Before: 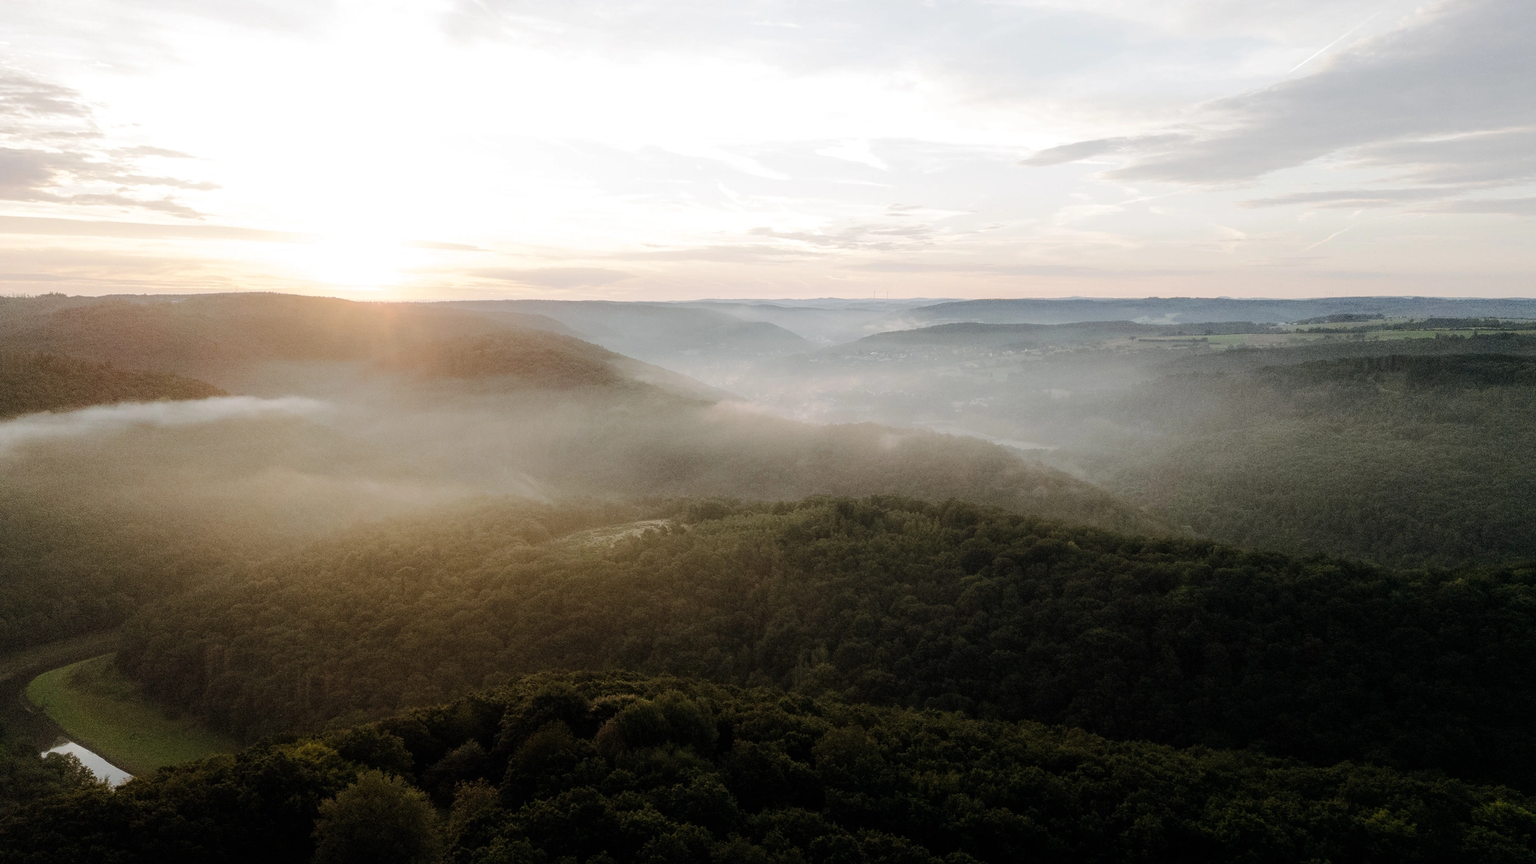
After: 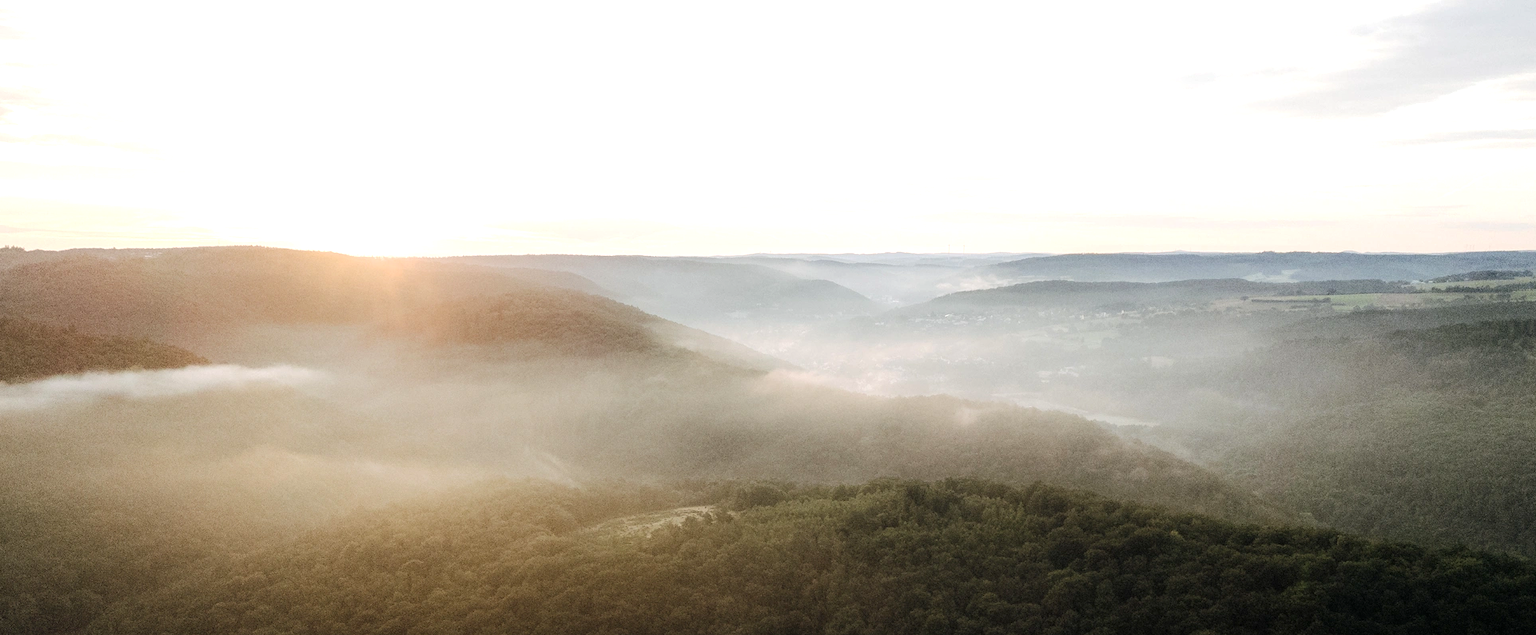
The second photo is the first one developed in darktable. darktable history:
tone equalizer: on, module defaults
exposure: exposure 0.565 EV, compensate highlight preservation false
crop: left 2.971%, top 8.986%, right 9.623%, bottom 26.691%
